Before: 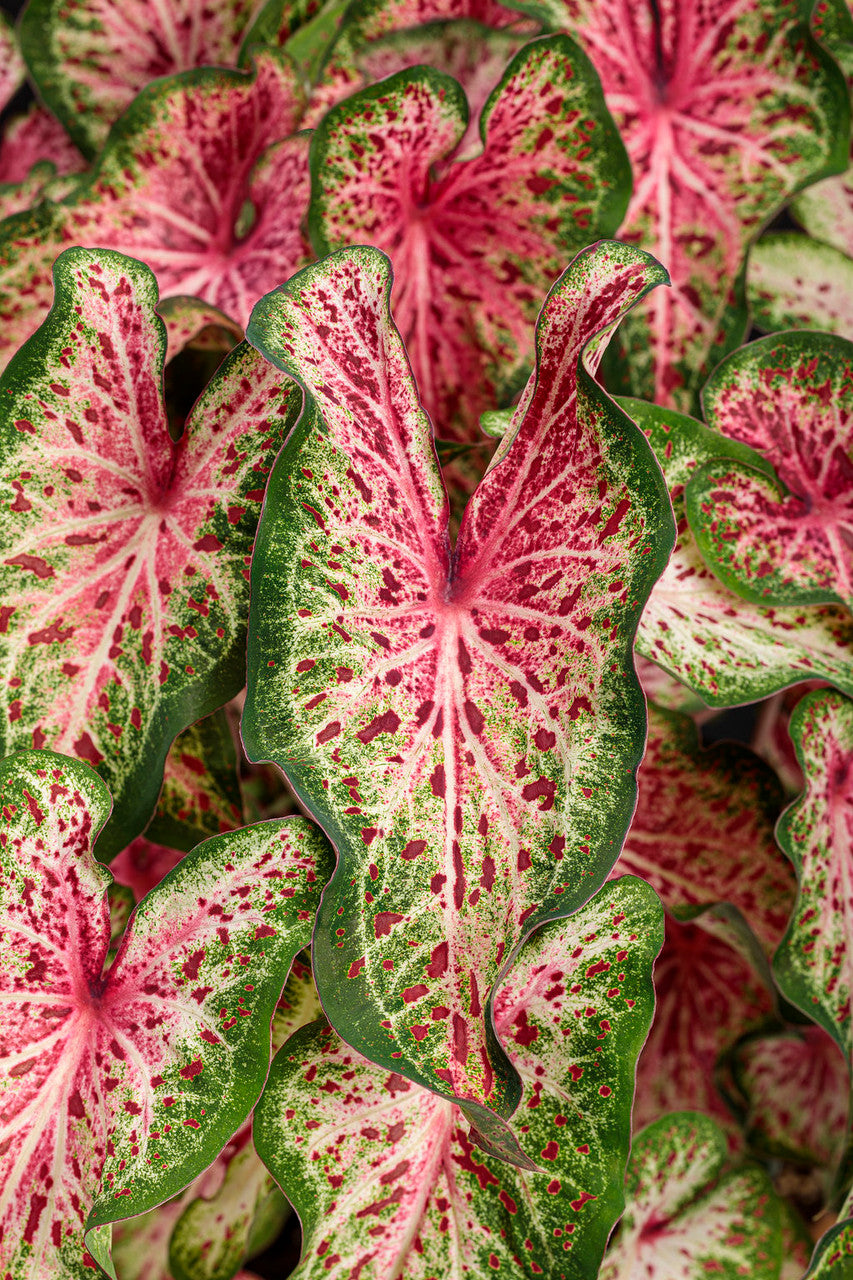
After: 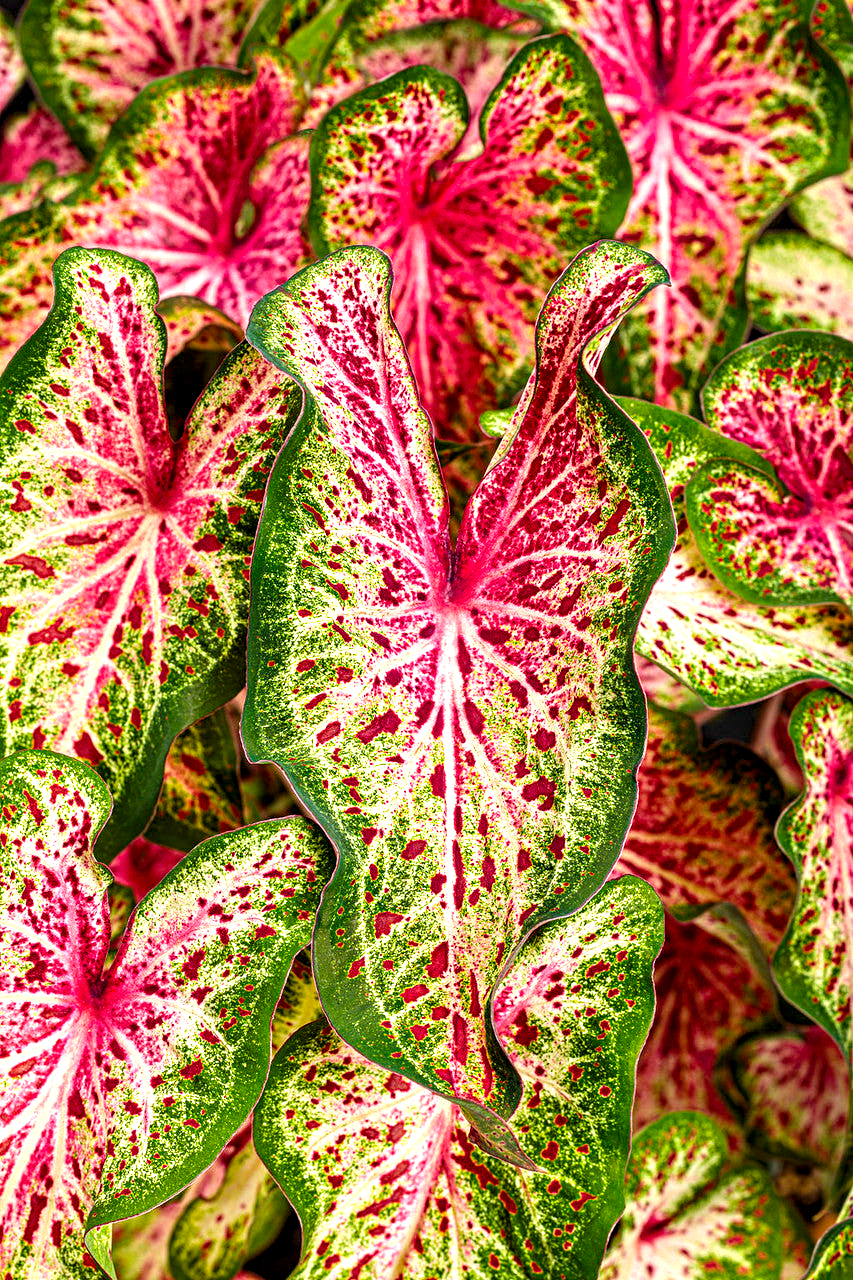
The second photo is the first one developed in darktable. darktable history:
contrast equalizer: octaves 7, y [[0.502, 0.517, 0.543, 0.576, 0.611, 0.631], [0.5 ×6], [0.5 ×6], [0 ×6], [0 ×6]]
exposure: black level correction 0, exposure 0.7 EV, compensate exposure bias true, compensate highlight preservation false
color balance rgb: perceptual saturation grading › global saturation 30%, global vibrance 20%
